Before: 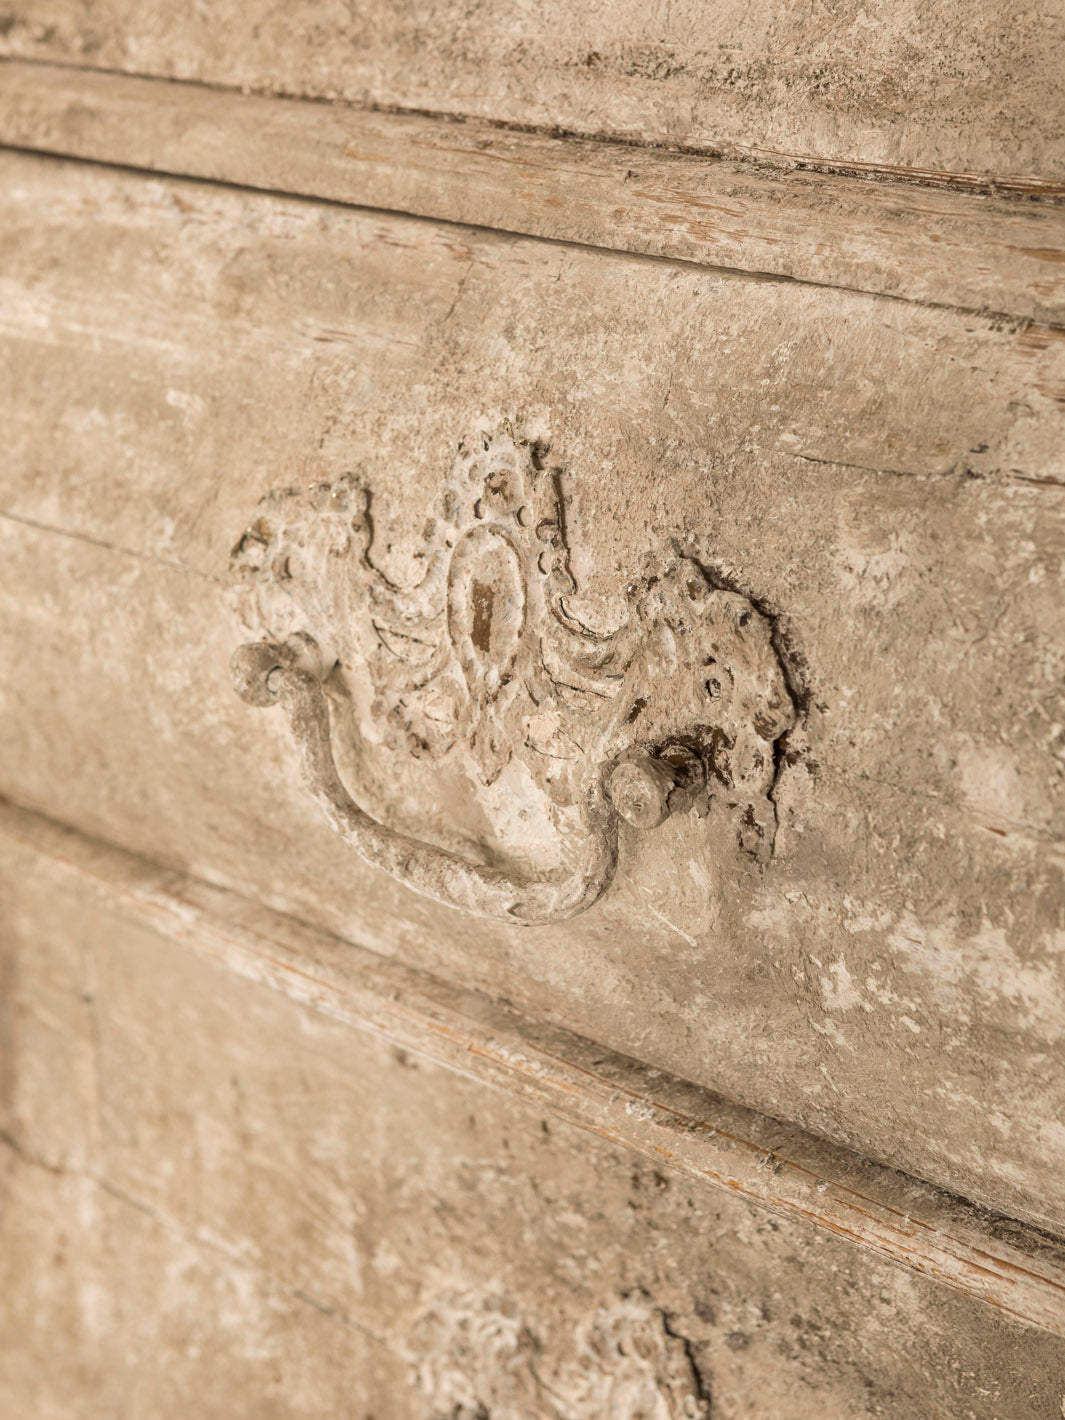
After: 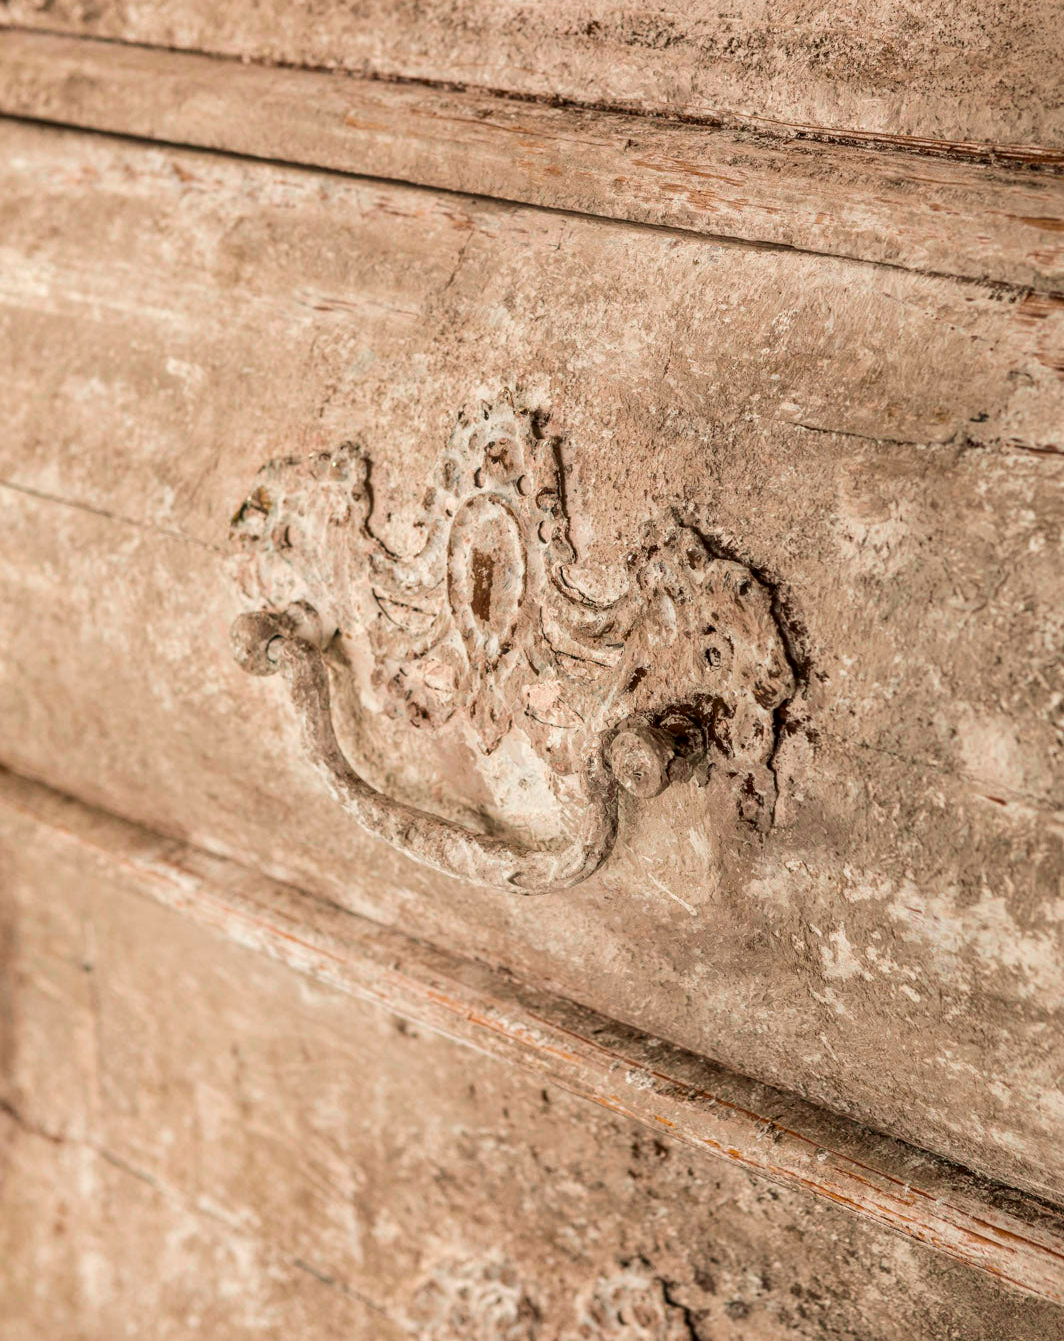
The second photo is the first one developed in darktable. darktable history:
color zones: curves: ch0 [(0.25, 0.5) (0.463, 0.627) (0.484, 0.637) (0.75, 0.5)], mix -92.44%
tone curve: curves: ch0 [(0, 0.012) (0.036, 0.035) (0.274, 0.288) (0.504, 0.536) (0.844, 0.84) (1, 0.983)]; ch1 [(0, 0) (0.389, 0.403) (0.462, 0.486) (0.499, 0.498) (0.511, 0.502) (0.536, 0.547) (0.567, 0.588) (0.626, 0.645) (0.749, 0.781) (1, 1)]; ch2 [(0, 0) (0.457, 0.486) (0.5, 0.5) (0.56, 0.551) (0.615, 0.607) (0.704, 0.732) (1, 1)], color space Lab, independent channels, preserve colors none
crop and rotate: top 2.22%, bottom 3.28%
local contrast: on, module defaults
contrast brightness saturation: contrast 0.125, brightness -0.121, saturation 0.205
